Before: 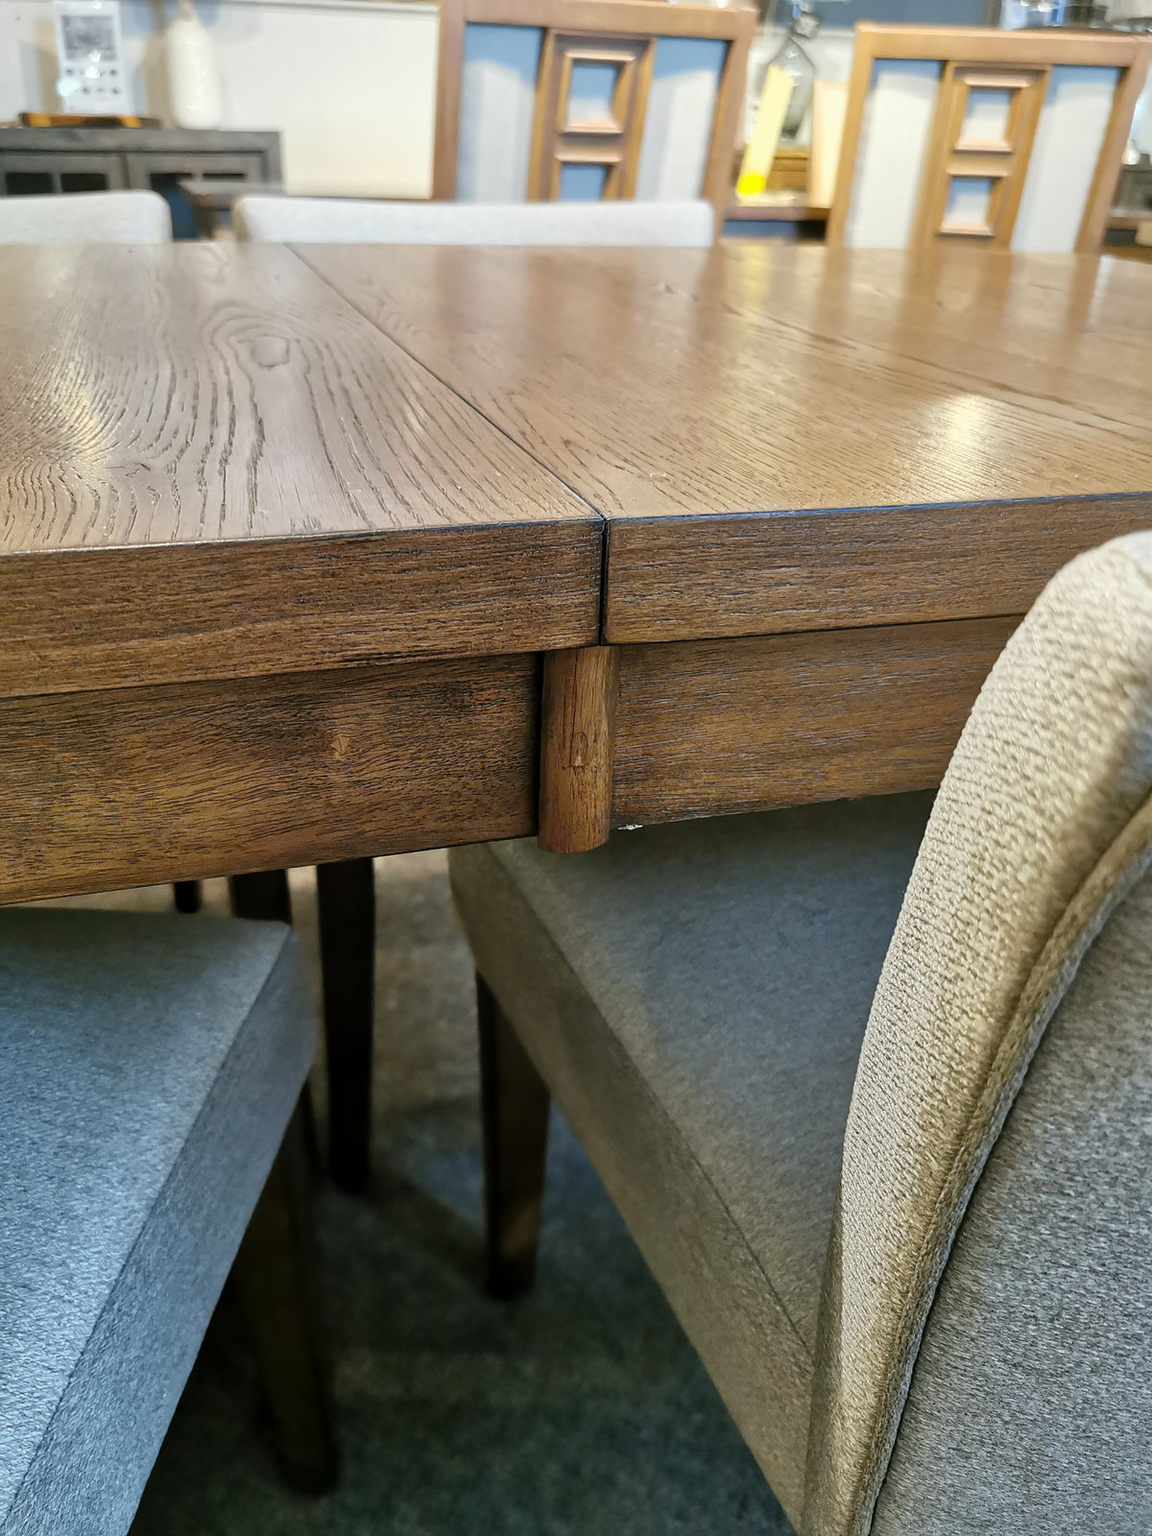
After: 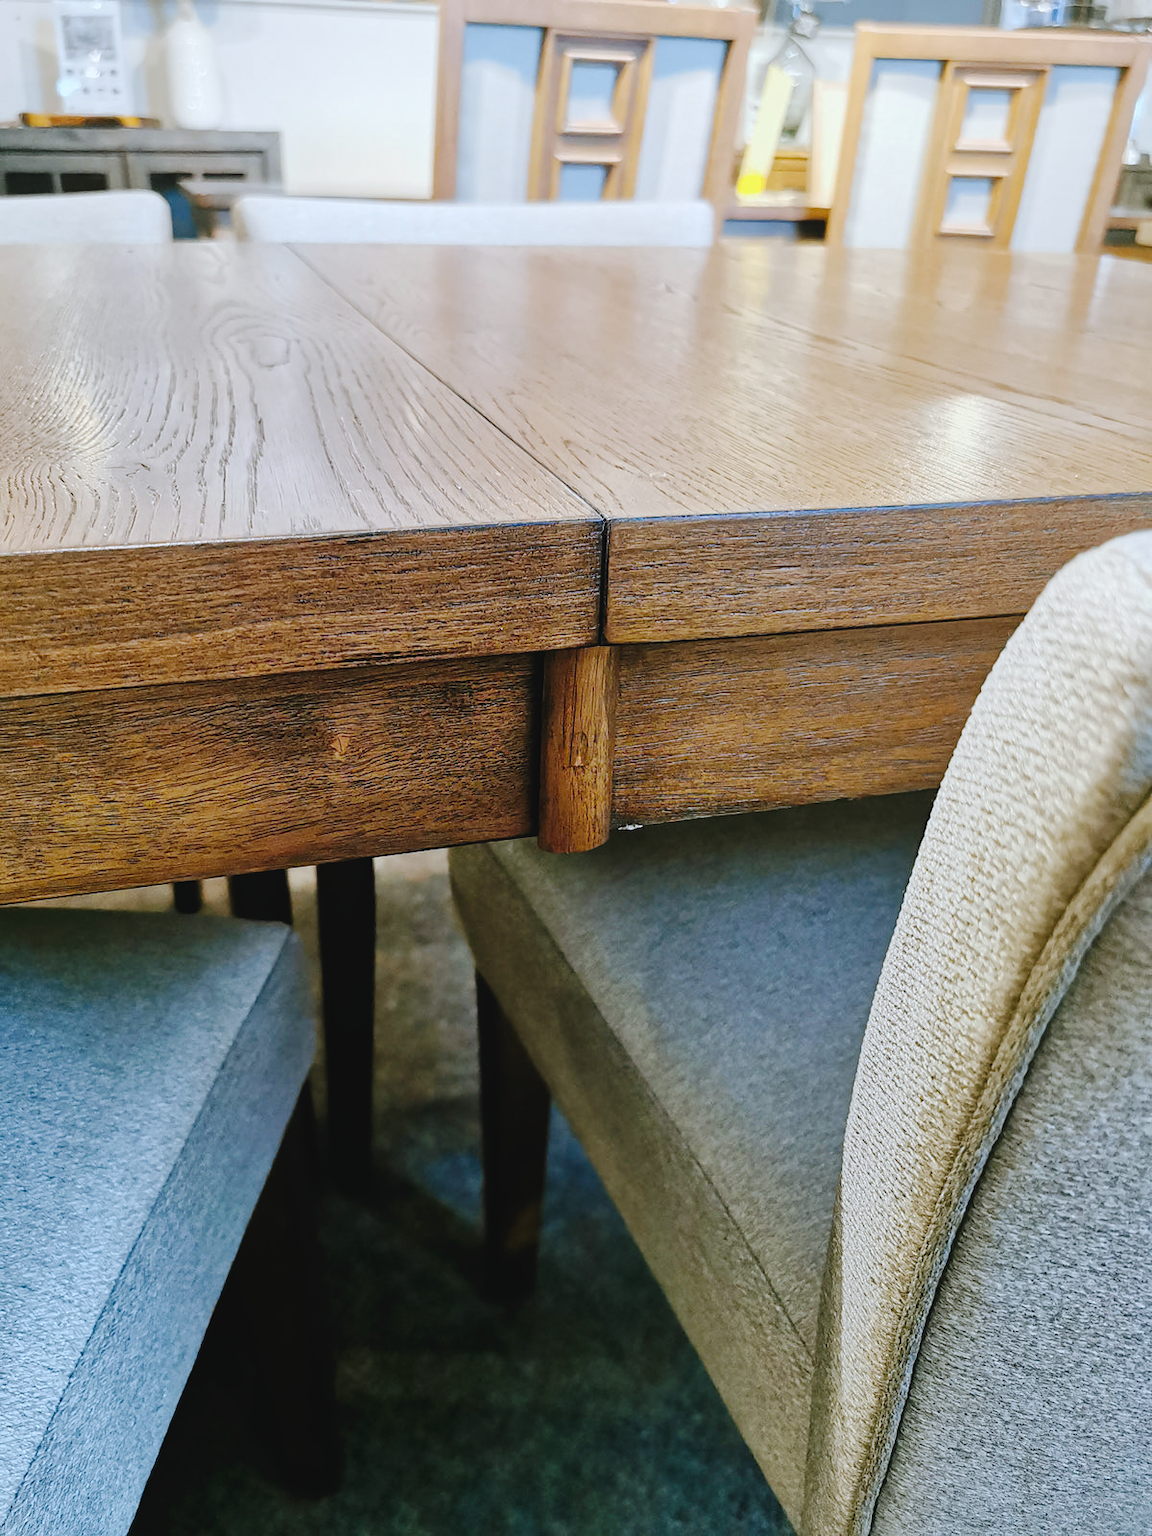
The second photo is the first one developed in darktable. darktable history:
contrast equalizer: y [[0.439, 0.44, 0.442, 0.457, 0.493, 0.498], [0.5 ×6], [0.5 ×6], [0 ×6], [0 ×6]], mix 0.59
tone curve: curves: ch0 [(0, 0) (0.003, 0.036) (0.011, 0.039) (0.025, 0.039) (0.044, 0.043) (0.069, 0.05) (0.1, 0.072) (0.136, 0.102) (0.177, 0.144) (0.224, 0.204) (0.277, 0.288) (0.335, 0.384) (0.399, 0.477) (0.468, 0.575) (0.543, 0.652) (0.623, 0.724) (0.709, 0.785) (0.801, 0.851) (0.898, 0.915) (1, 1)], preserve colors none
color correction: highlights a* -0.772, highlights b* -8.92
